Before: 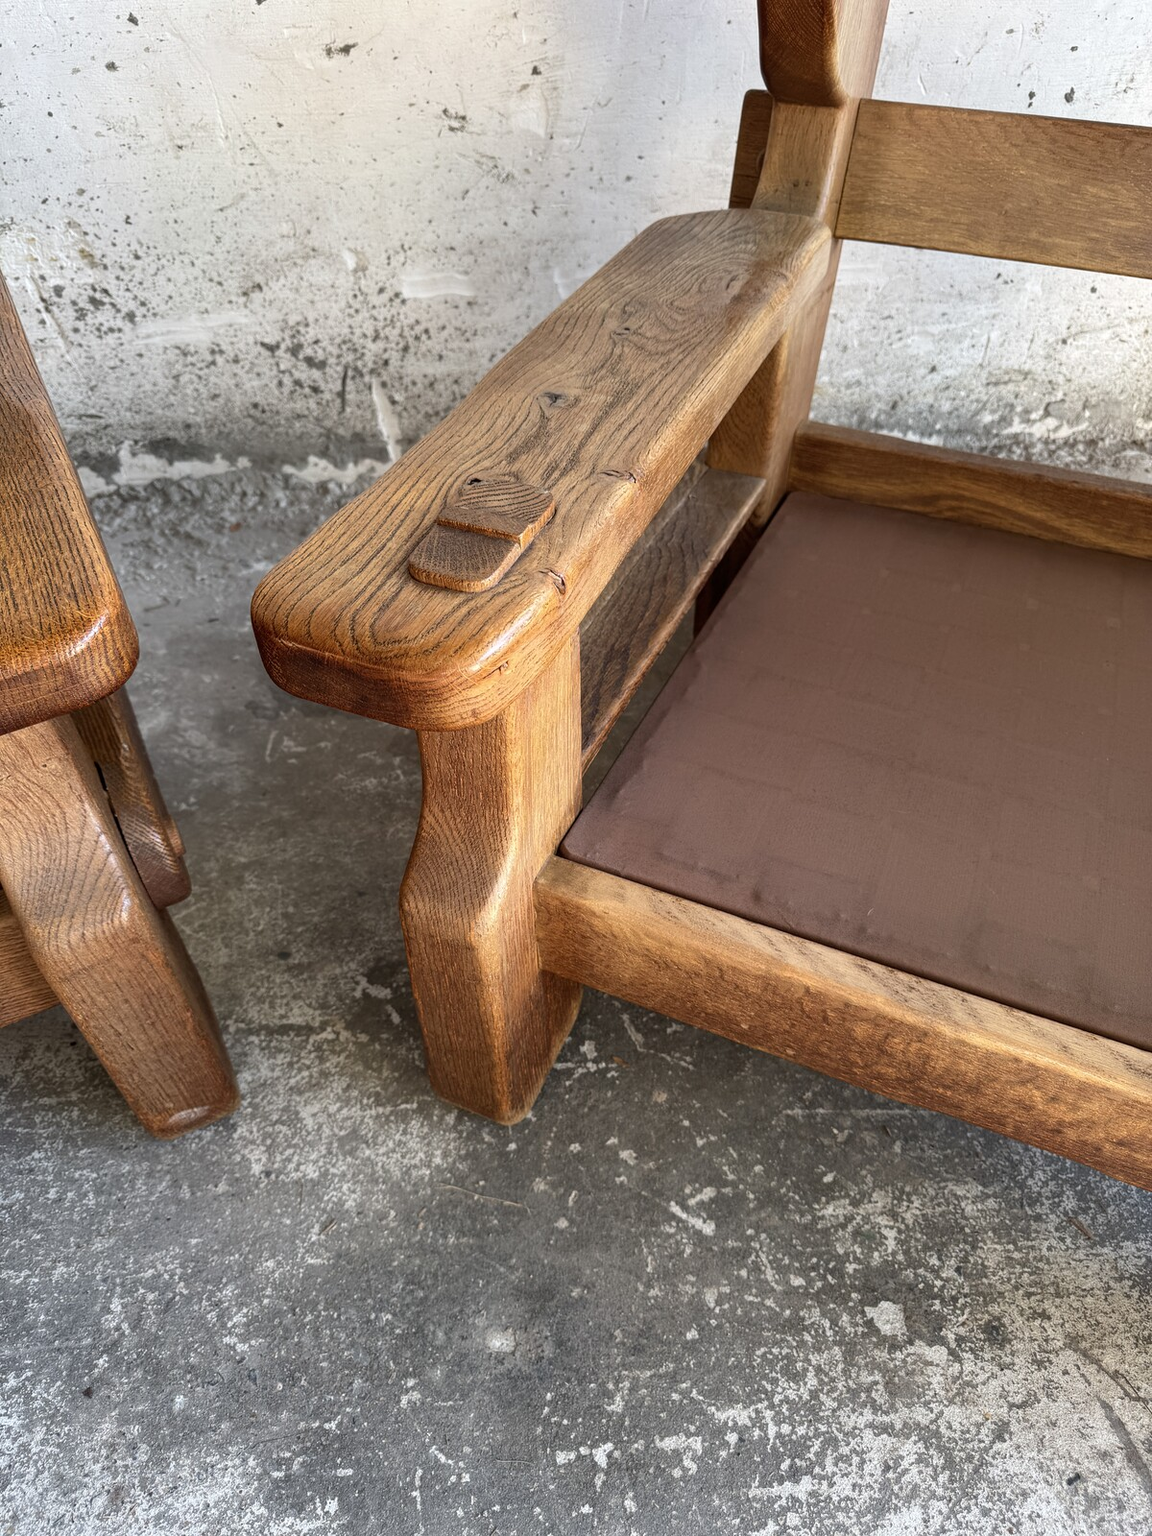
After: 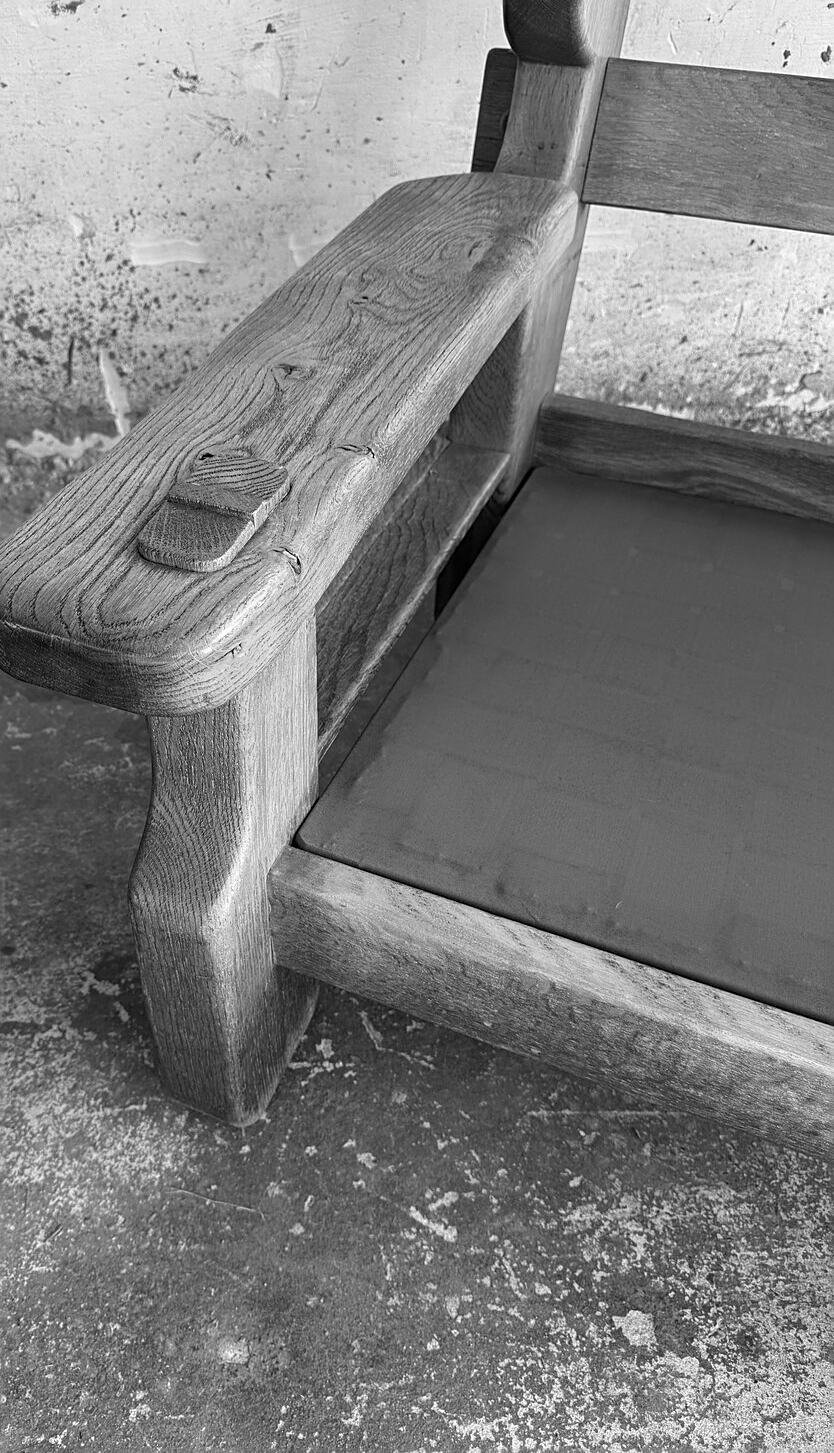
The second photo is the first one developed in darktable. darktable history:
sharpen: on, module defaults
monochrome: a 32, b 64, size 2.3
crop and rotate: left 24.034%, top 2.838%, right 6.406%, bottom 6.299%
